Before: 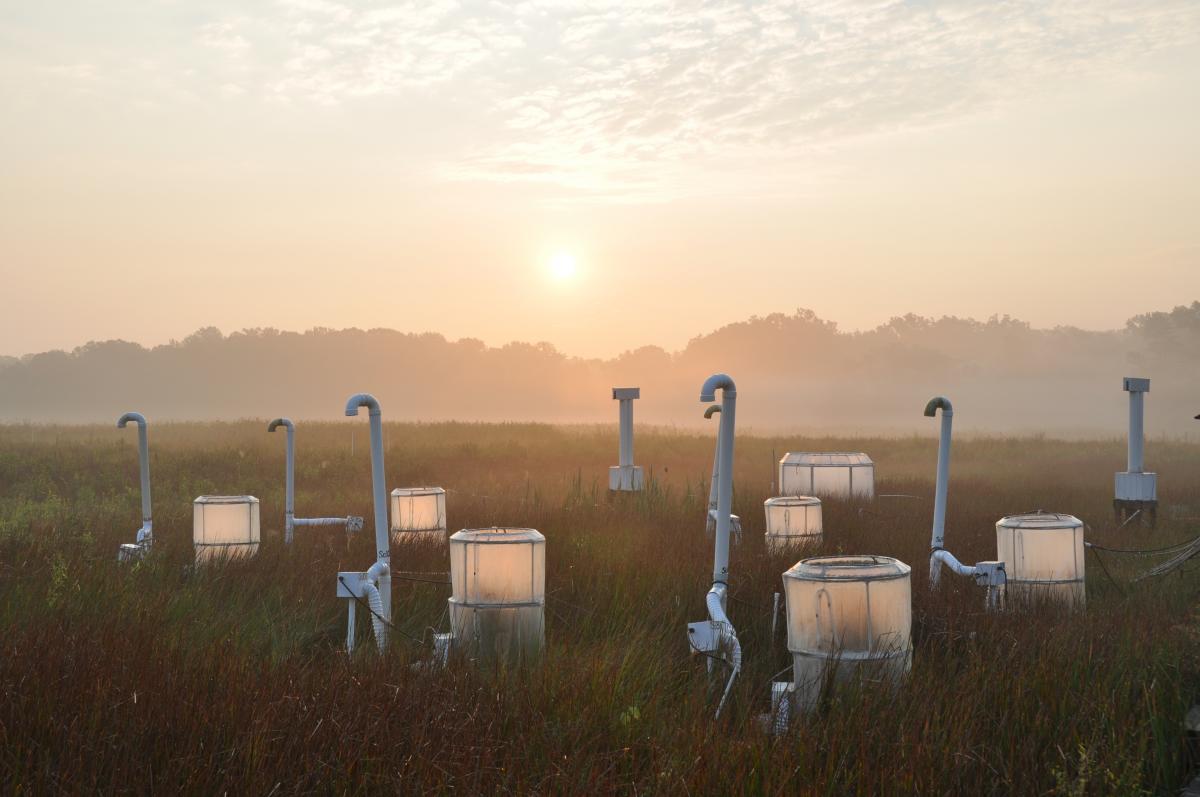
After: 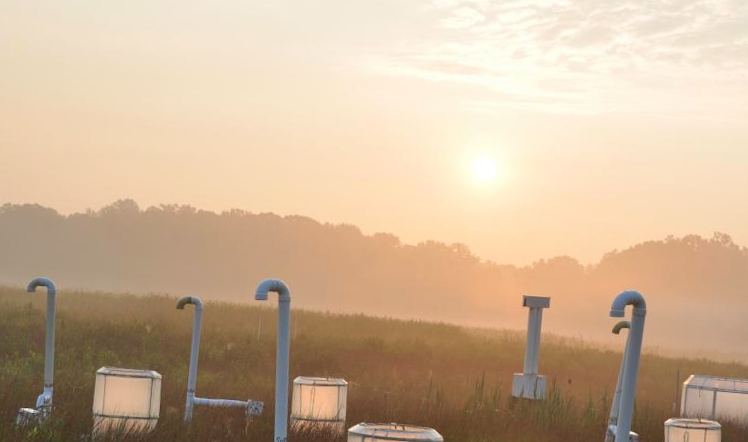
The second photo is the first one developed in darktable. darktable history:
velvia: strength 15%
crop and rotate: angle -4.99°, left 2.122%, top 6.945%, right 27.566%, bottom 30.519%
